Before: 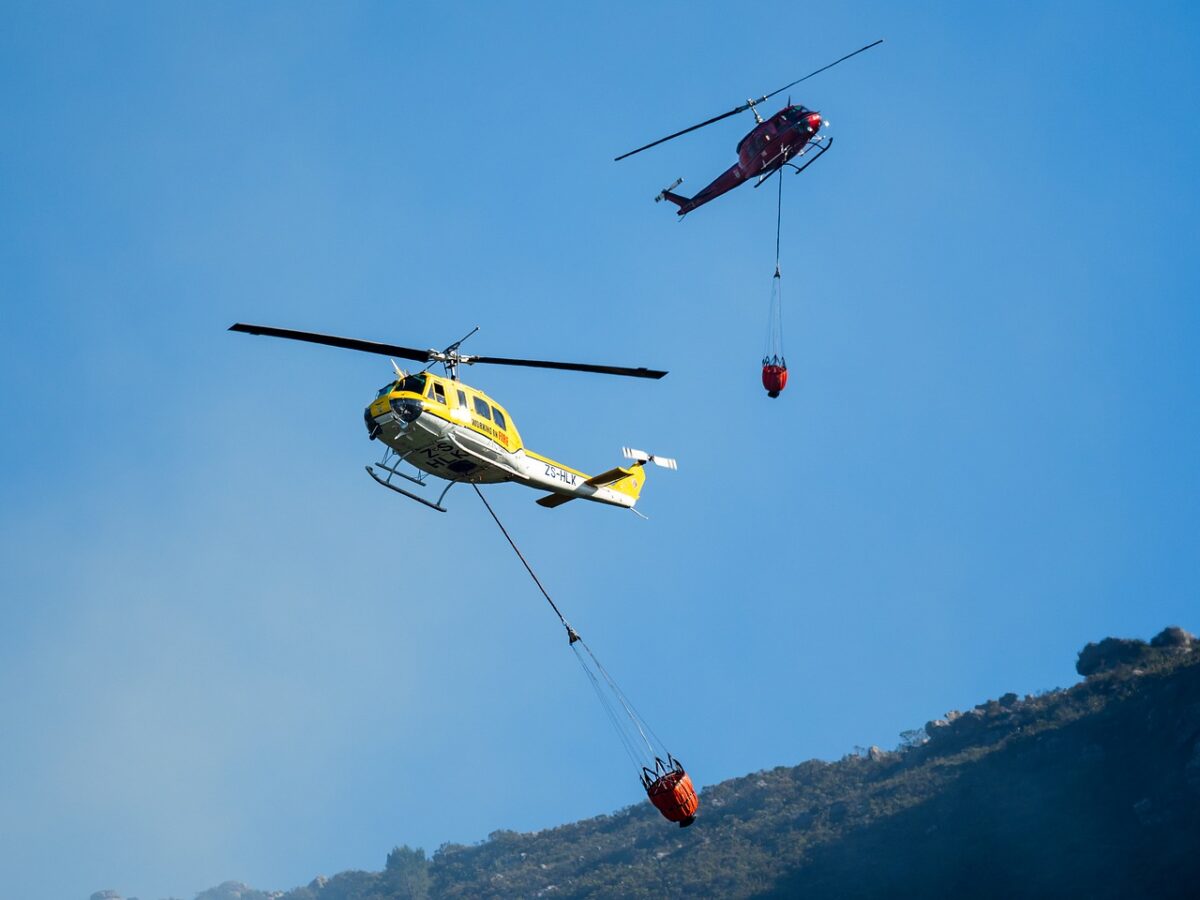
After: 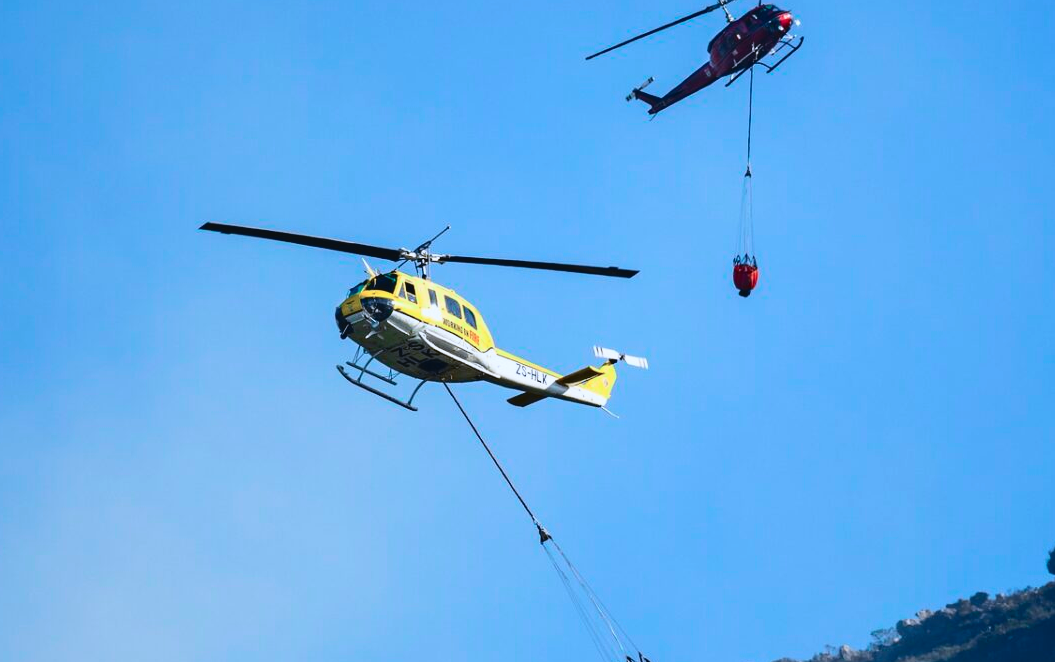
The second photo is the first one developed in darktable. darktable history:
color calibration: illuminant as shot in camera, x 0.358, y 0.373, temperature 4628.91 K
tone curve: curves: ch0 [(0, 0.039) (0.104, 0.103) (0.273, 0.267) (0.448, 0.487) (0.704, 0.761) (0.886, 0.922) (0.994, 0.971)]; ch1 [(0, 0) (0.335, 0.298) (0.446, 0.413) (0.485, 0.487) (0.515, 0.503) (0.566, 0.563) (0.641, 0.655) (1, 1)]; ch2 [(0, 0) (0.314, 0.301) (0.421, 0.411) (0.502, 0.494) (0.528, 0.54) (0.557, 0.559) (0.612, 0.605) (0.722, 0.686) (1, 1)], color space Lab, independent channels, preserve colors none
crop and rotate: left 2.425%, top 11.305%, right 9.6%, bottom 15.08%
